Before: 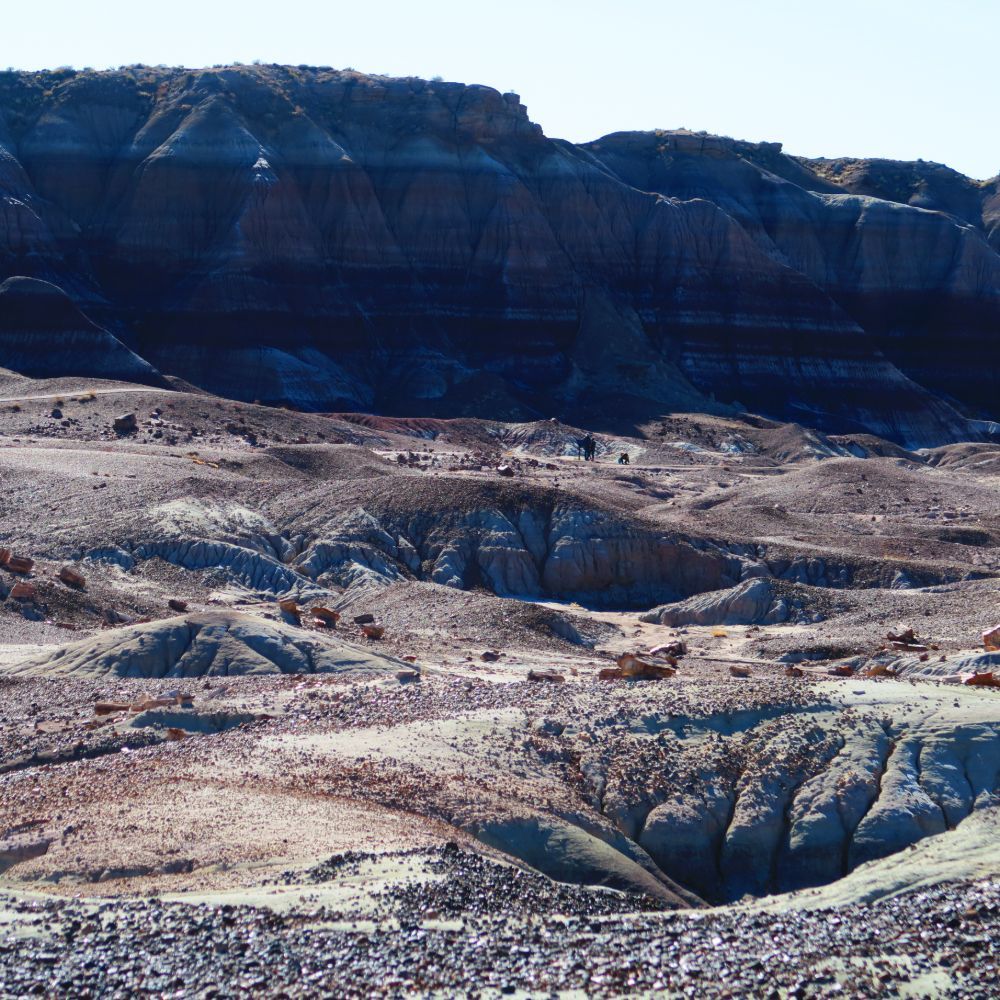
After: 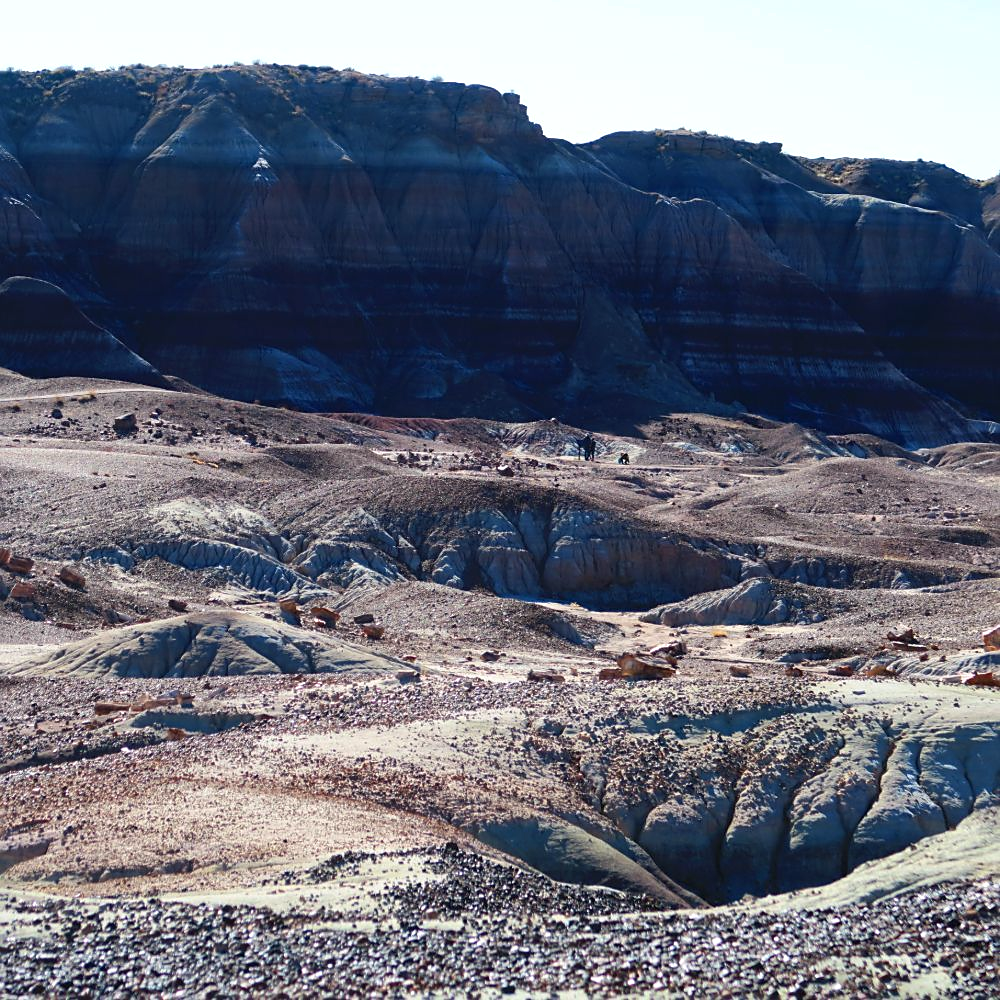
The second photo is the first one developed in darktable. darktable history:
shadows and highlights: radius 171.16, shadows 27, white point adjustment 3.13, highlights -67.95, soften with gaussian
white balance: red 1.009, blue 0.985
sharpen: radius 1.864, amount 0.398, threshold 1.271
